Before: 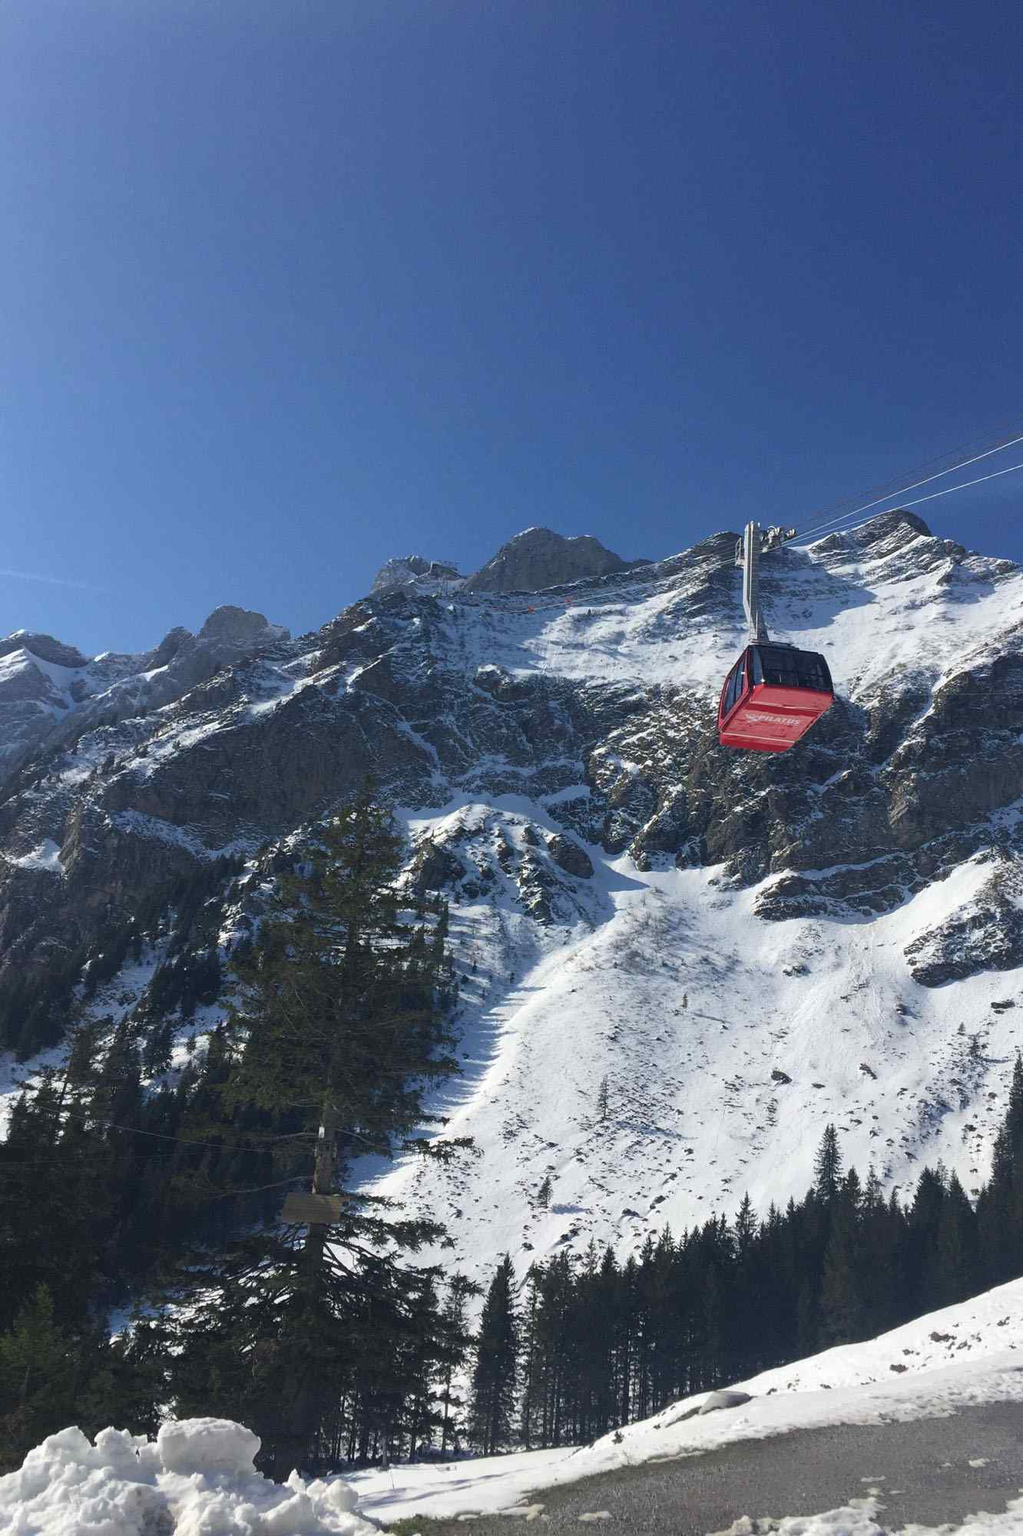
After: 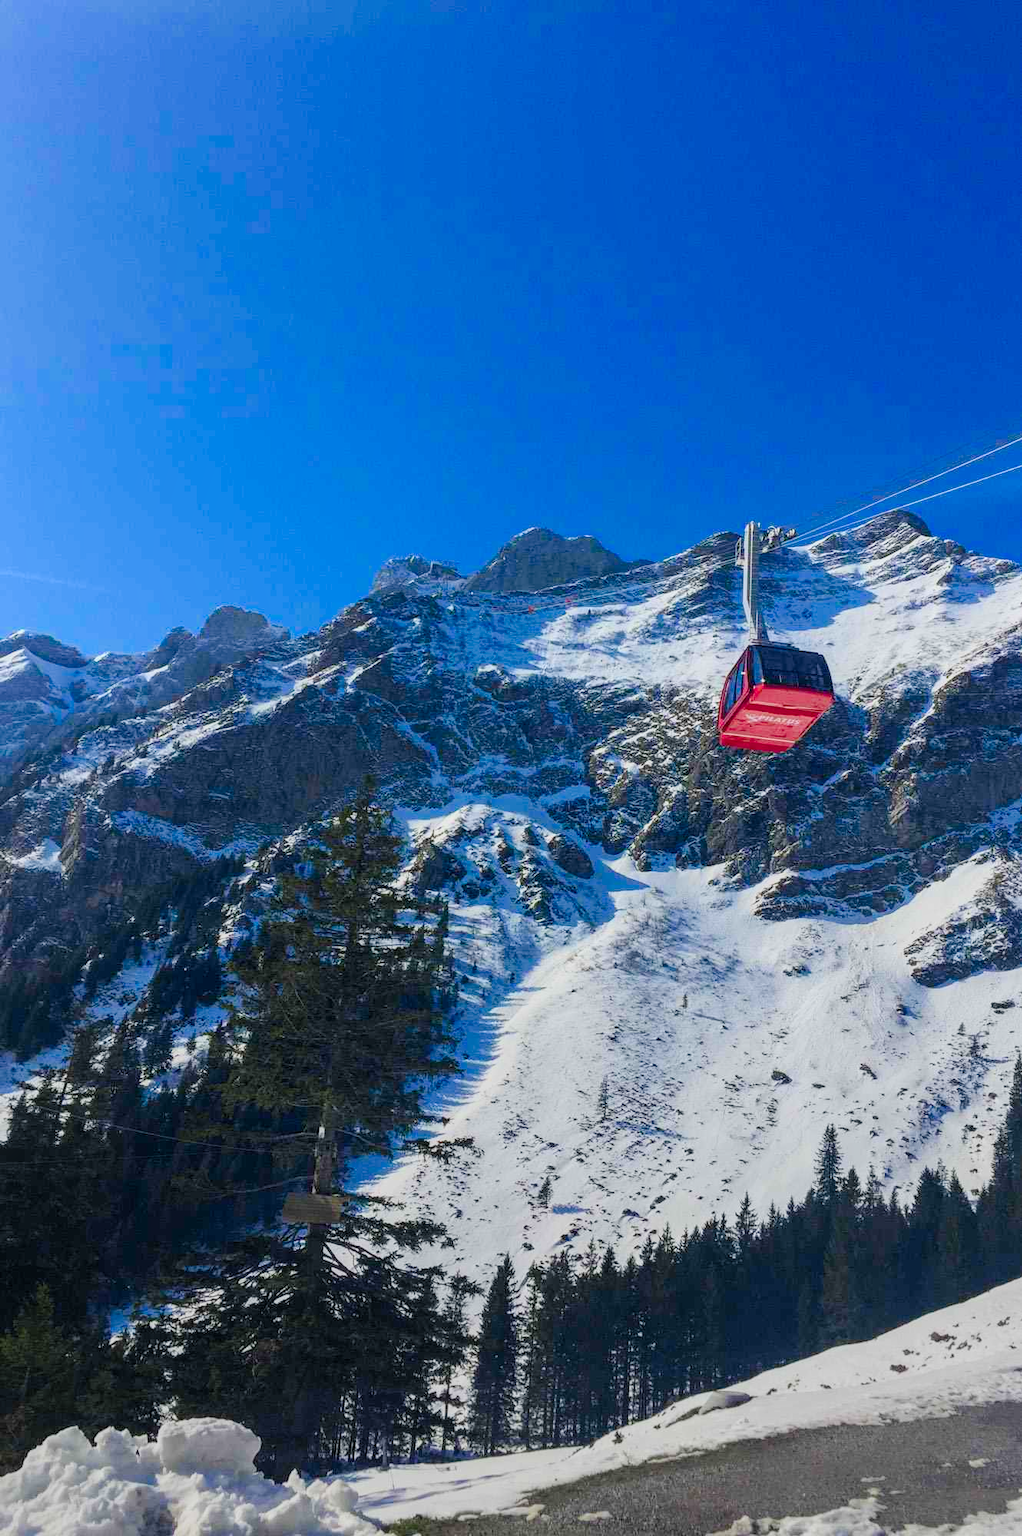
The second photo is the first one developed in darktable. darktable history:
filmic rgb: black relative exposure -7.65 EV, white relative exposure 4.56 EV, hardness 3.61, color science v6 (2022)
local contrast: on, module defaults
tone equalizer: on, module defaults
color balance rgb: perceptual saturation grading › global saturation 25%, perceptual saturation grading › highlights -50%, perceptual saturation grading › shadows 30%, perceptual brilliance grading › global brilliance 12%, global vibrance 20%
color zones: curves: ch1 [(0.25, 0.5) (0.747, 0.71)]
graduated density: rotation -180°, offset 27.42
